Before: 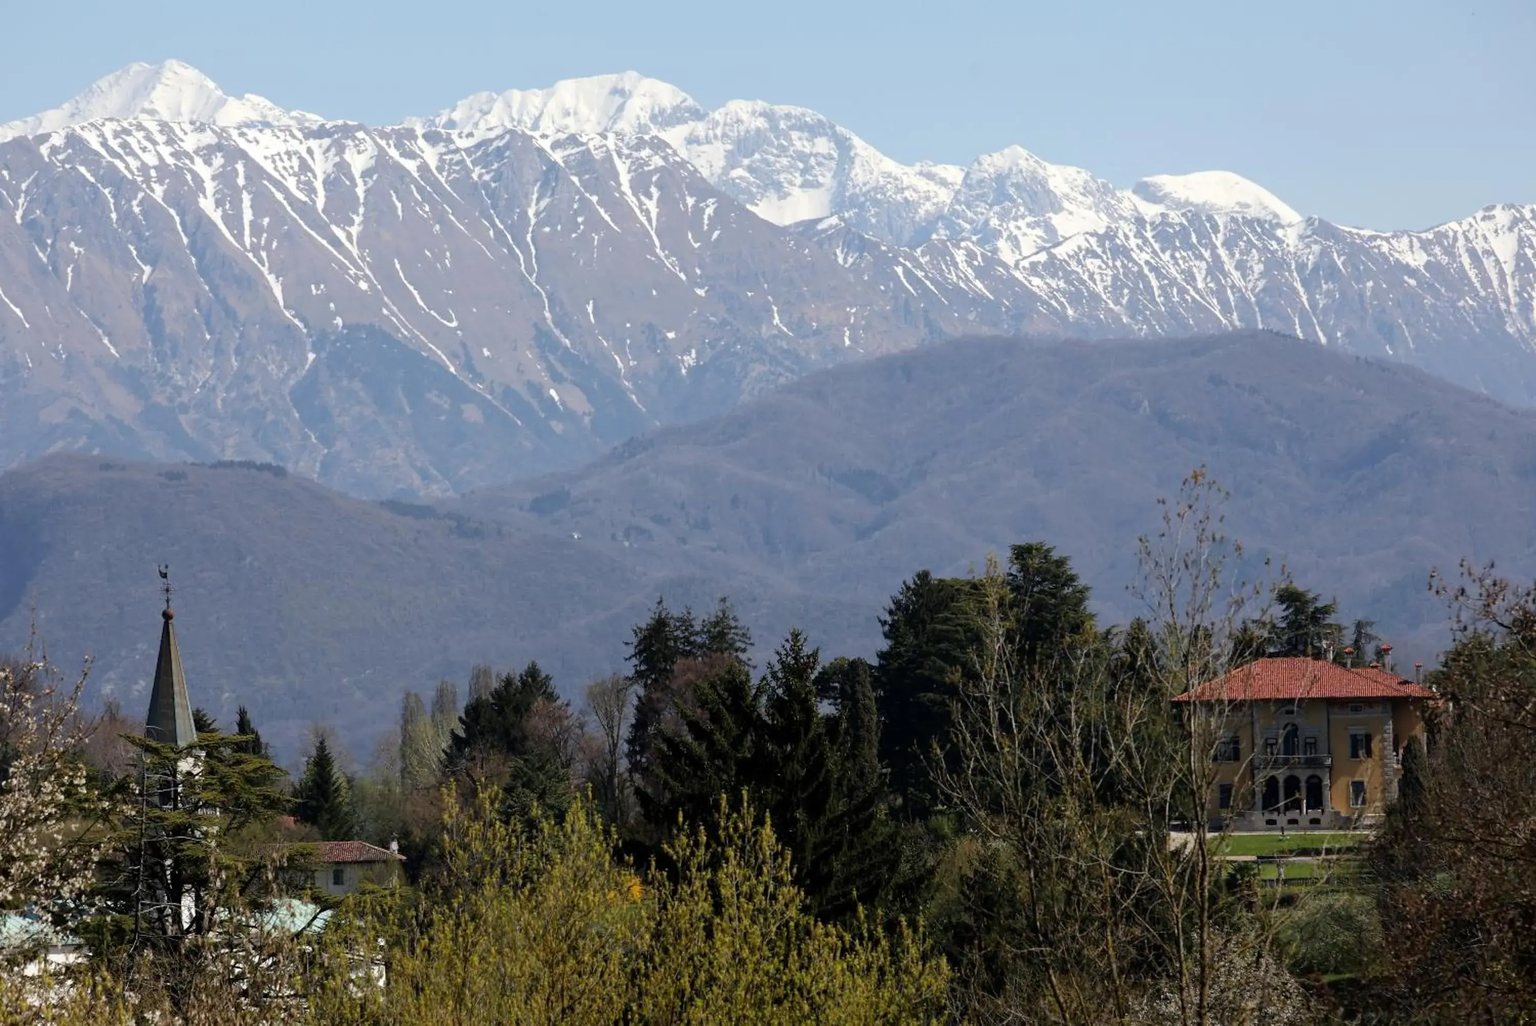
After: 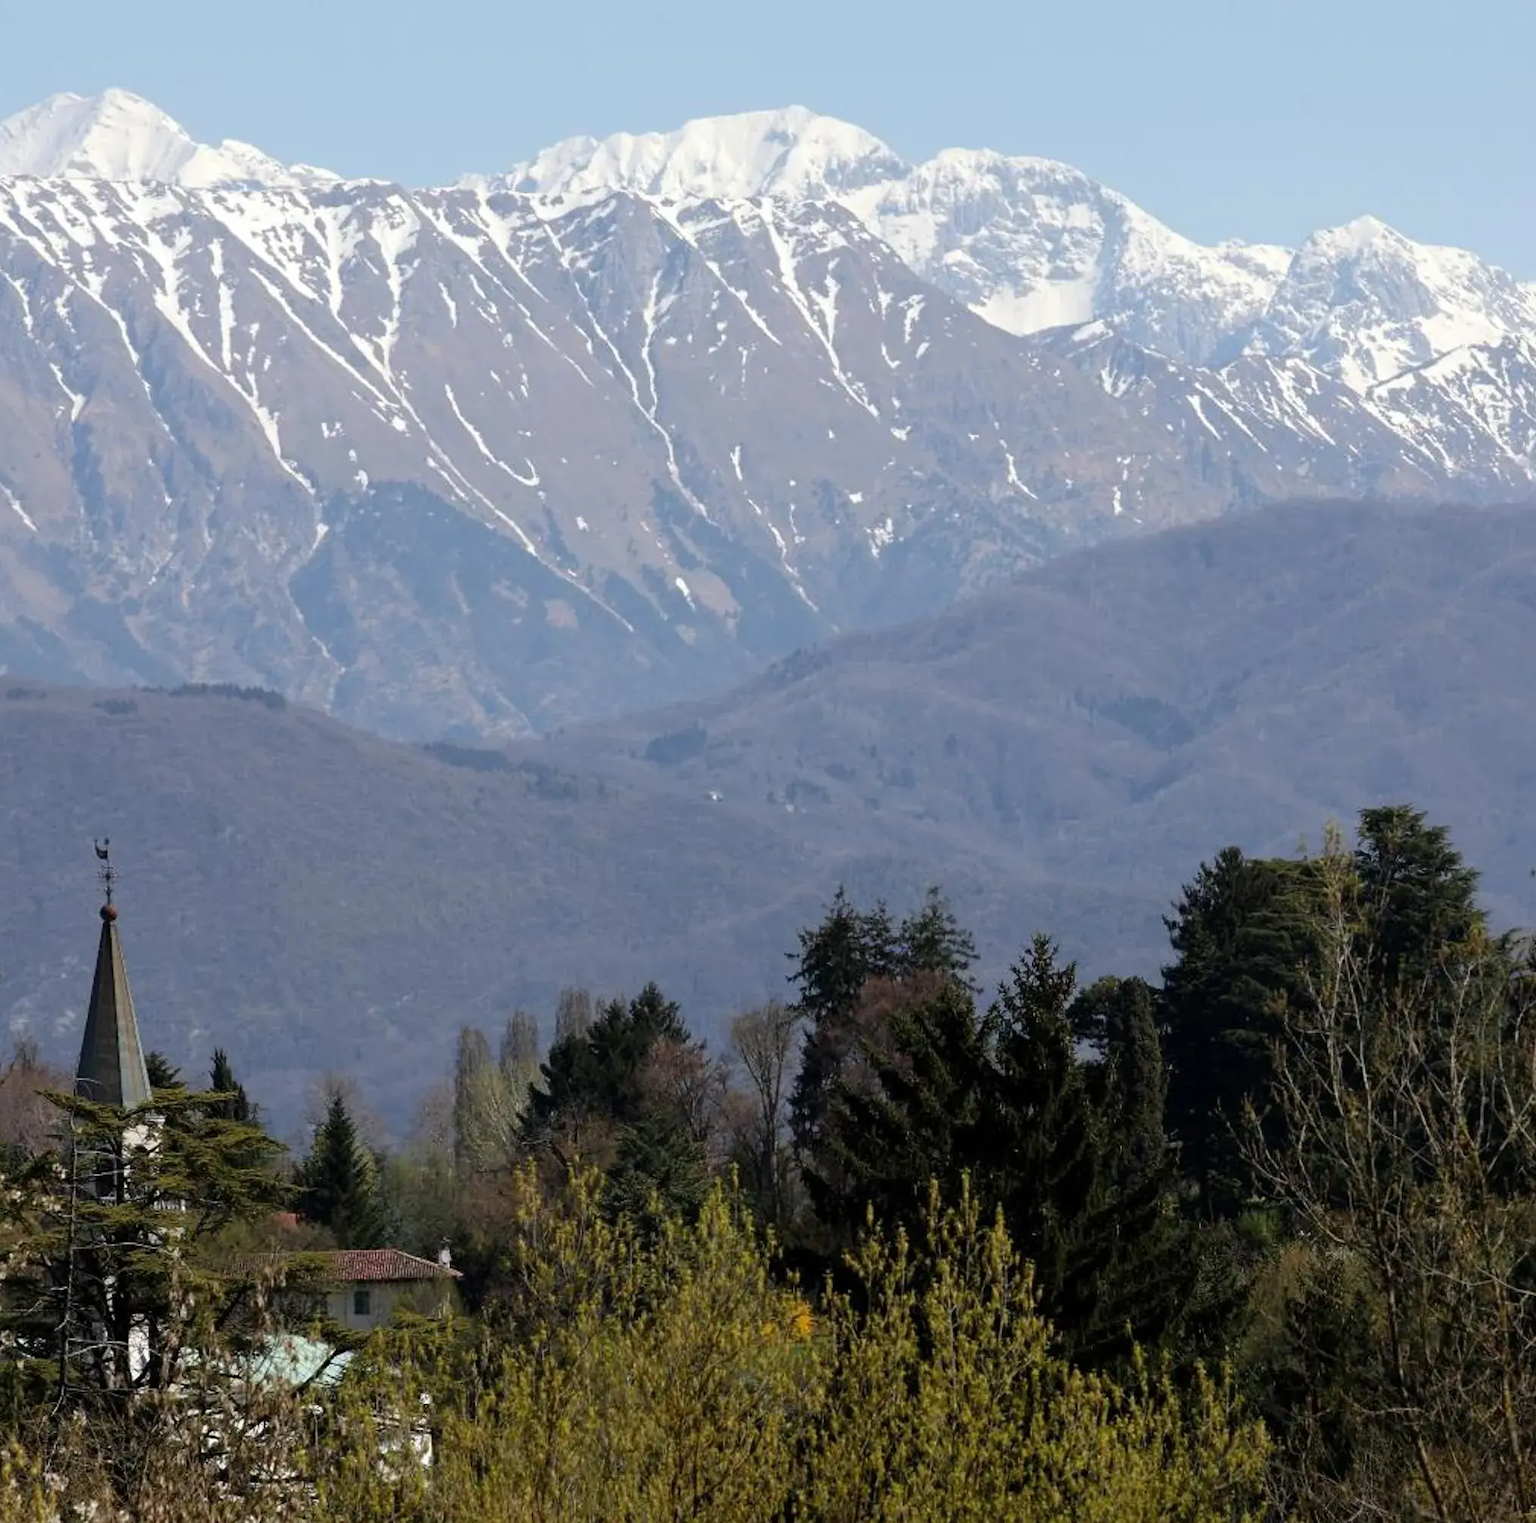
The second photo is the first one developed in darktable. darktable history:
crop and rotate: left 6.167%, right 26.485%
